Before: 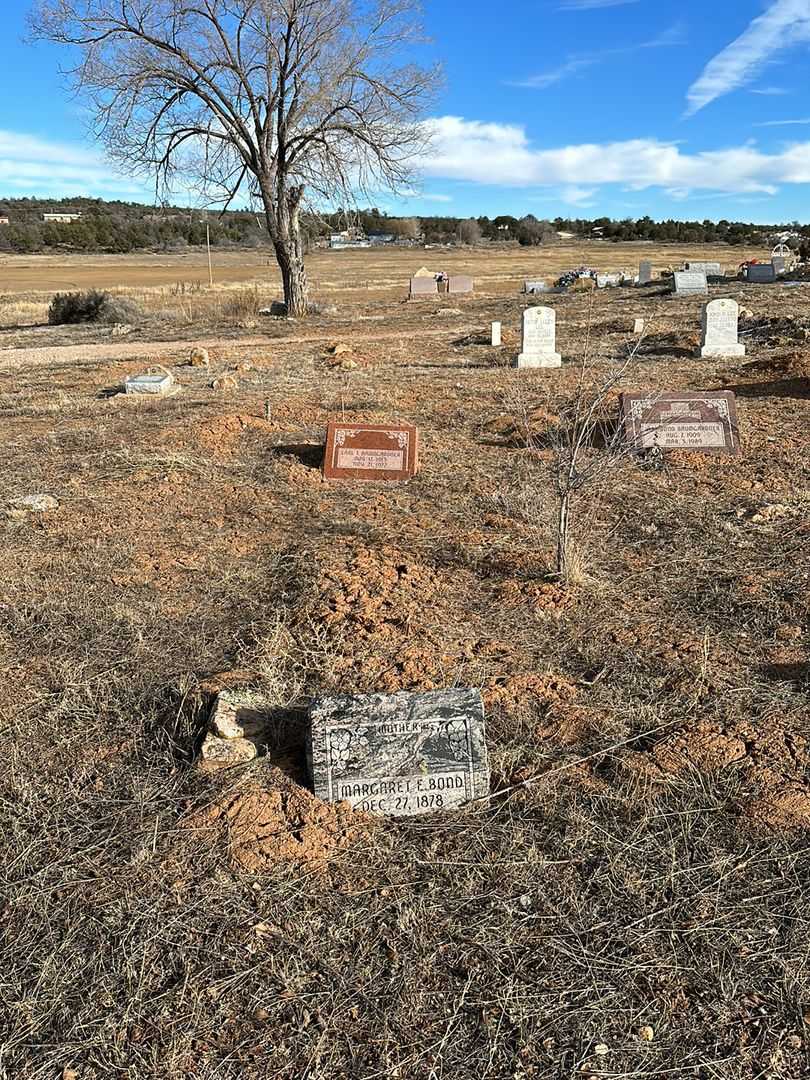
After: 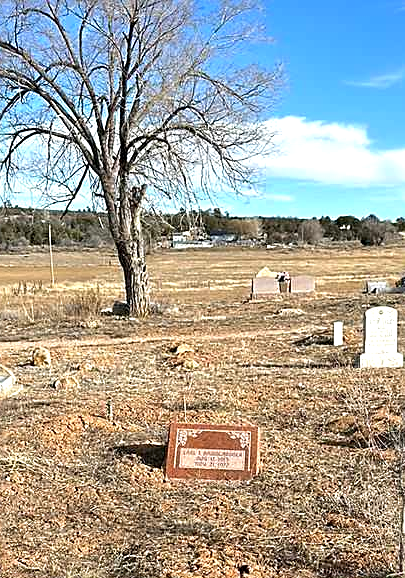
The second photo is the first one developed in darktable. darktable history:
sharpen: on, module defaults
exposure: black level correction 0.001, exposure 0.5 EV, compensate exposure bias true, compensate highlight preservation false
crop: left 19.556%, right 30.401%, bottom 46.458%
